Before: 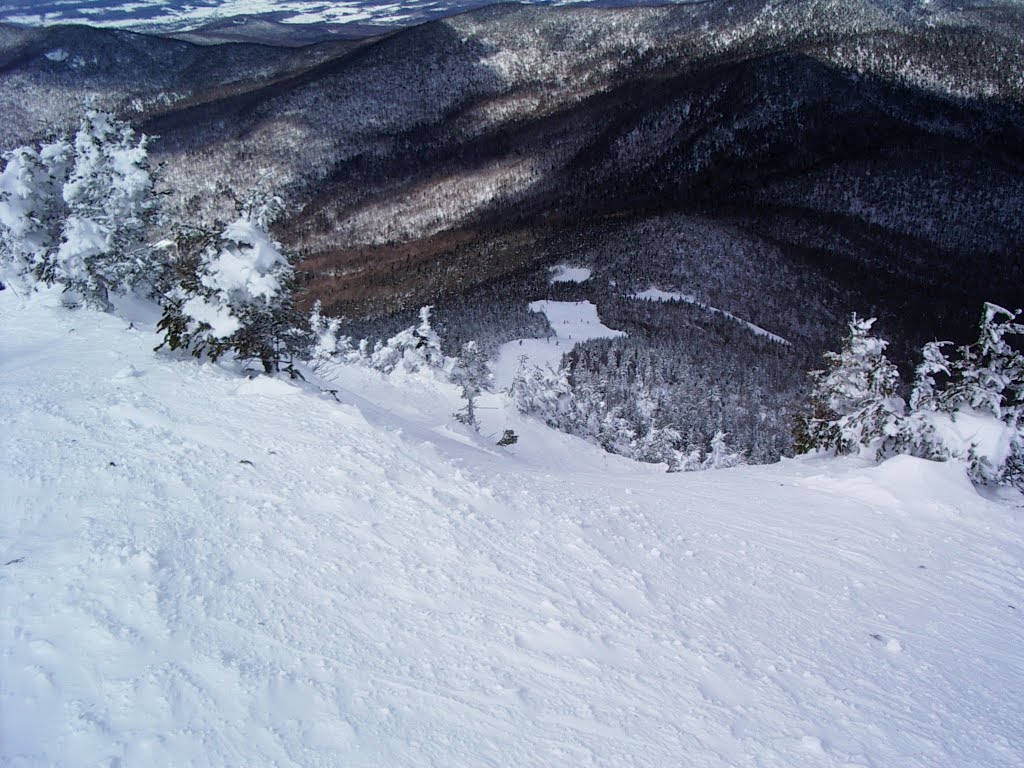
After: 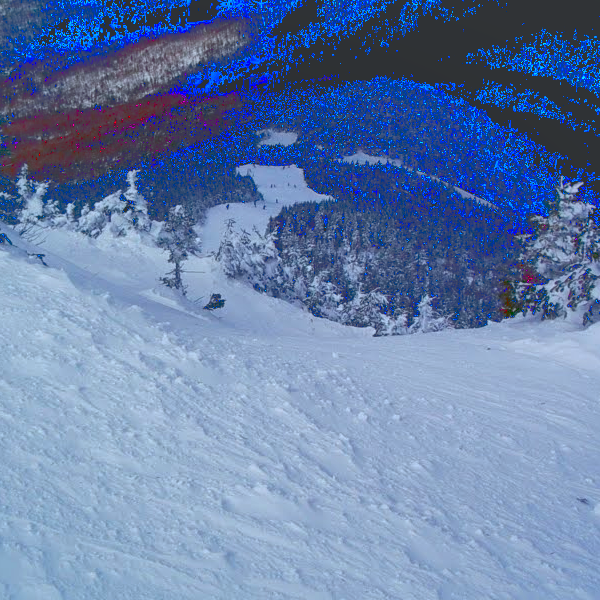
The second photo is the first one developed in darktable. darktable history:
color balance rgb: global offset › luminance -0.97%, linear chroma grading › global chroma 9.028%, perceptual saturation grading › global saturation 28.177%, perceptual saturation grading › highlights -25.445%, perceptual saturation grading › mid-tones 24.901%, perceptual saturation grading › shadows 49.827%, perceptual brilliance grading › mid-tones 10.119%, perceptual brilliance grading › shadows 14.332%
shadows and highlights: on, module defaults
tone curve: curves: ch0 [(0, 0.142) (0.384, 0.314) (0.752, 0.711) (0.991, 0.95)]; ch1 [(0.006, 0.129) (0.346, 0.384) (1, 1)]; ch2 [(0.003, 0.057) (0.261, 0.248) (1, 1)], color space Lab, linked channels, preserve colors none
crop and rotate: left 28.659%, top 17.735%, right 12.734%, bottom 4.023%
color correction: highlights a* -4.07, highlights b* -10.82
contrast brightness saturation: contrast 0.068, brightness -0.136, saturation 0.116
